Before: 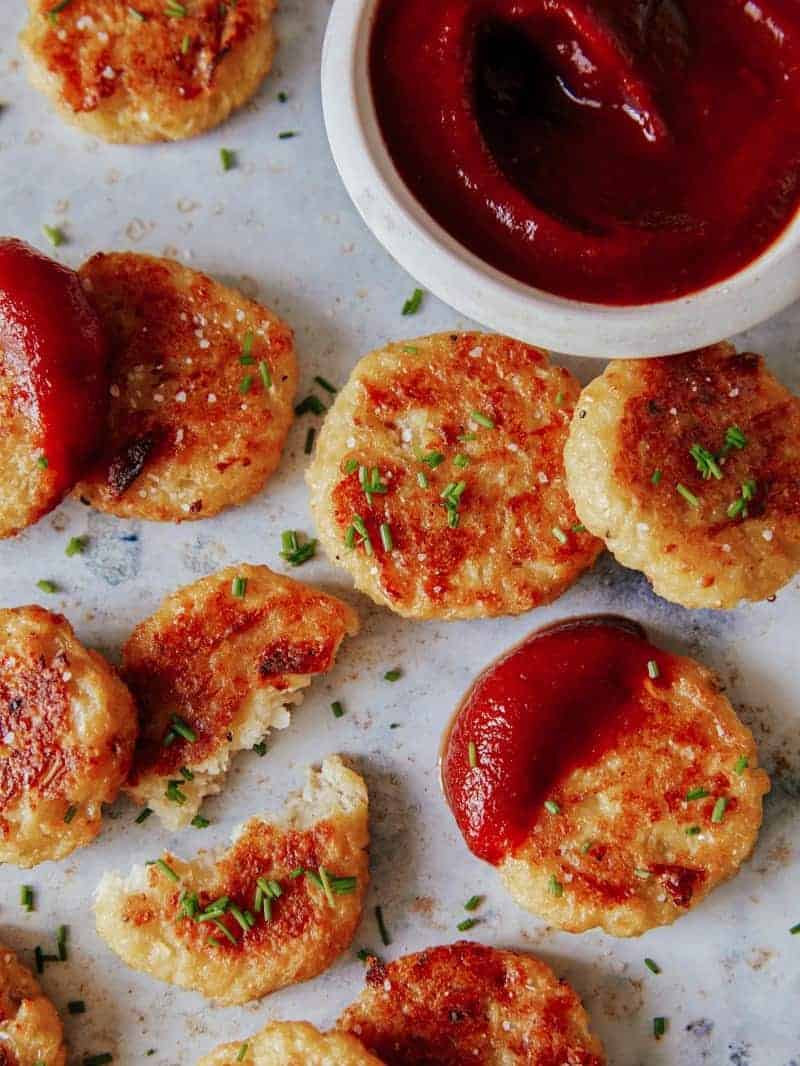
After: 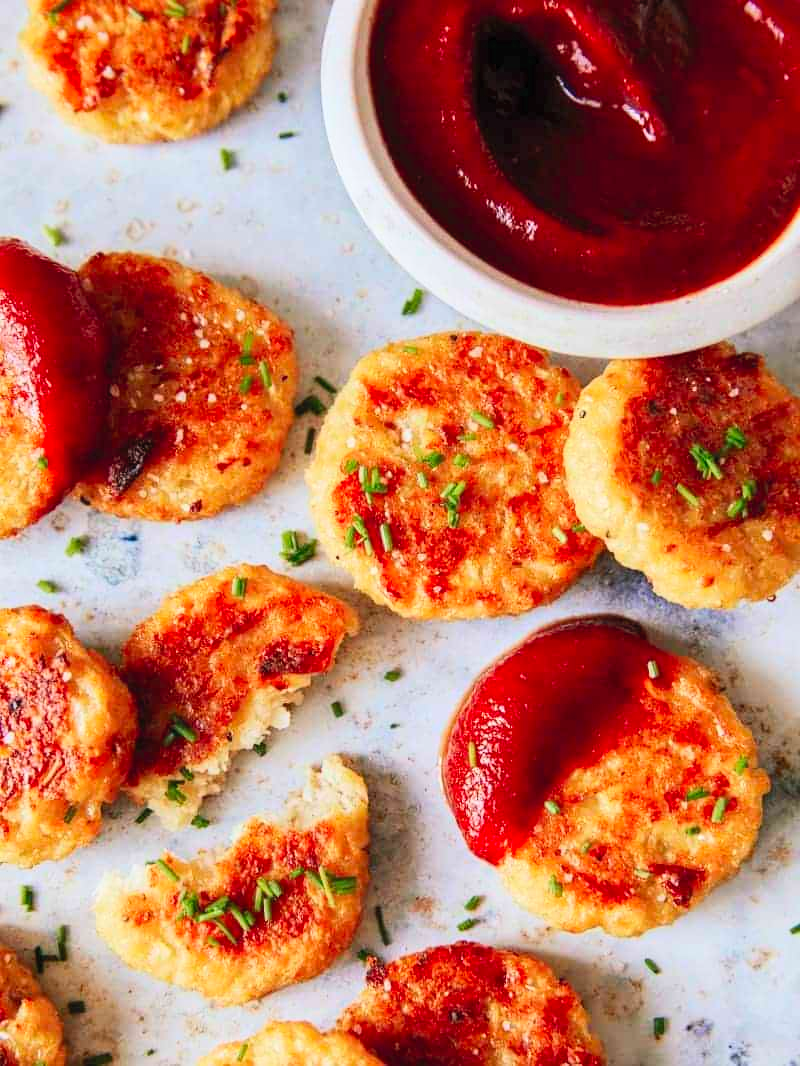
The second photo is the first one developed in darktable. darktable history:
contrast brightness saturation: contrast 0.238, brightness 0.267, saturation 0.378
